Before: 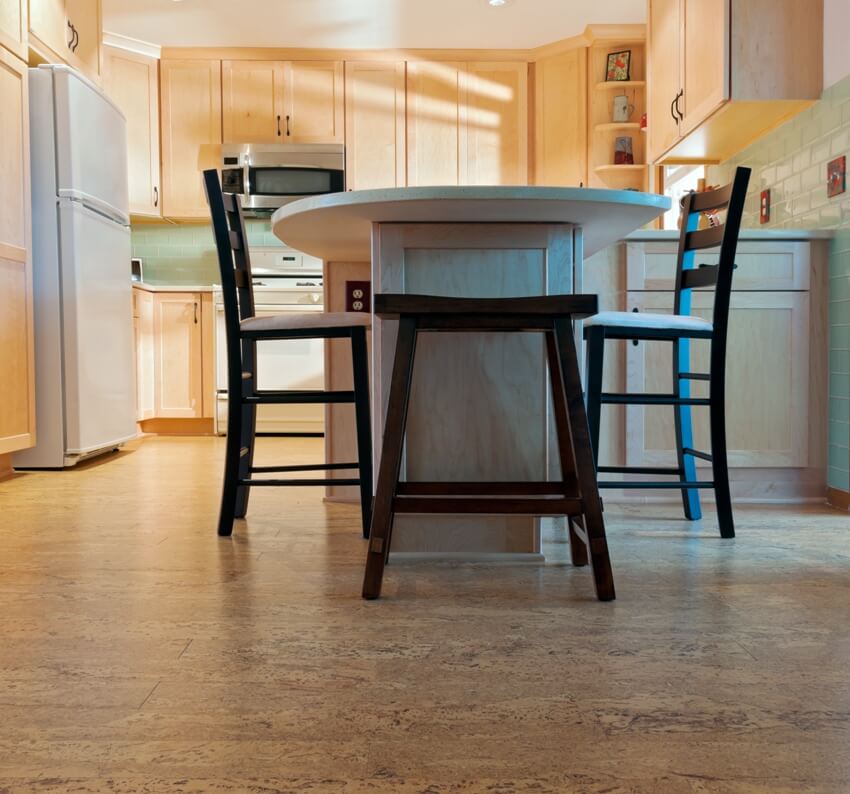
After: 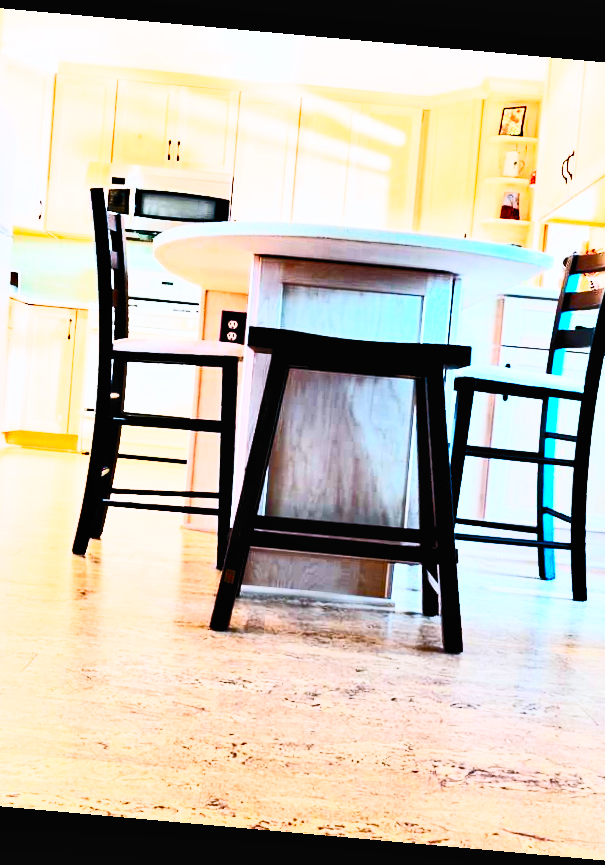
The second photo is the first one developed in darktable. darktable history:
filmic rgb: black relative exposure -2.85 EV, white relative exposure 4.56 EV, hardness 1.77, contrast 1.25, preserve chrominance no, color science v5 (2021)
rotate and perspective: rotation 5.12°, automatic cropping off
exposure: black level correction 0, exposure 1.2 EV, compensate exposure bias true, compensate highlight preservation false
contrast brightness saturation: contrast 0.83, brightness 0.59, saturation 0.59
shadows and highlights: shadows 75, highlights -60.85, soften with gaussian
tone equalizer: -8 EV -0.002 EV, -7 EV 0.005 EV, -6 EV -0.009 EV, -5 EV 0.011 EV, -4 EV -0.012 EV, -3 EV 0.007 EV, -2 EV -0.062 EV, -1 EV -0.293 EV, +0 EV -0.582 EV, smoothing diameter 2%, edges refinement/feathering 20, mask exposure compensation -1.57 EV, filter diffusion 5
color calibration: illuminant as shot in camera, x 0.37, y 0.382, temperature 4313.32 K
crop and rotate: left 18.442%, right 15.508%
